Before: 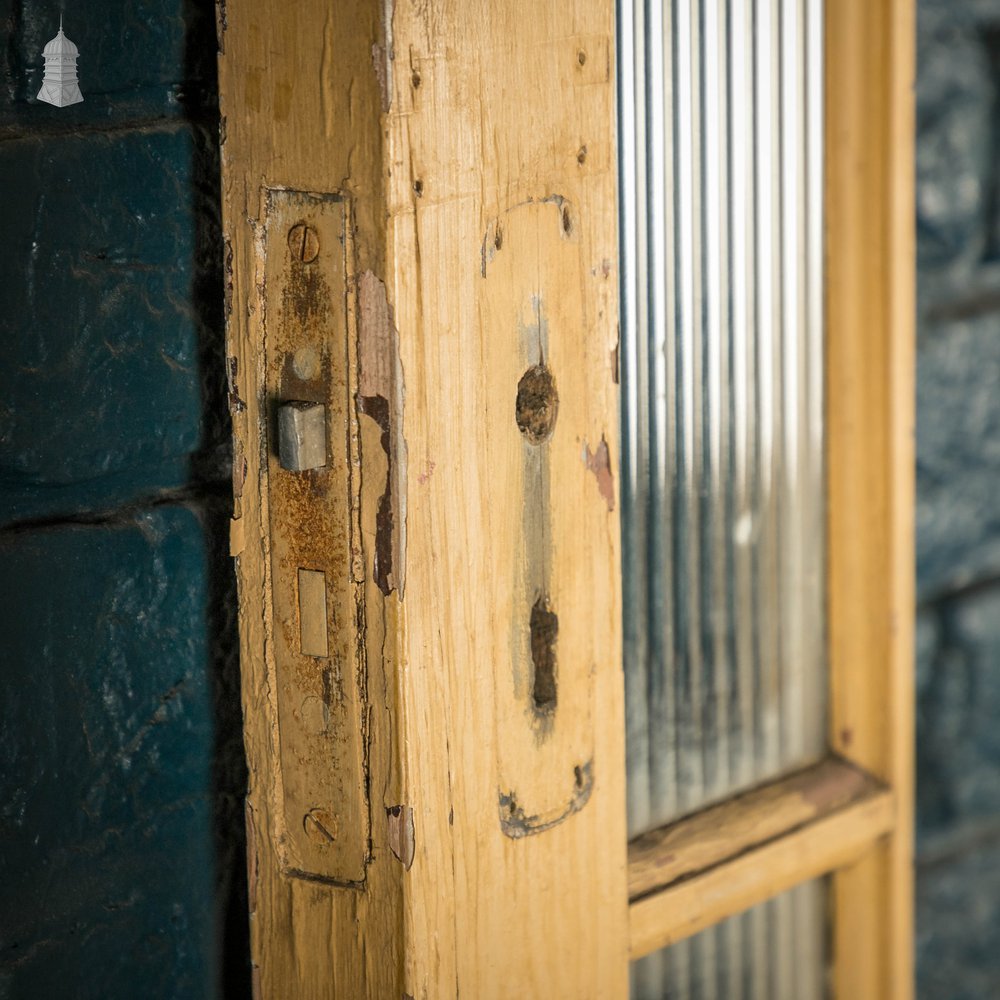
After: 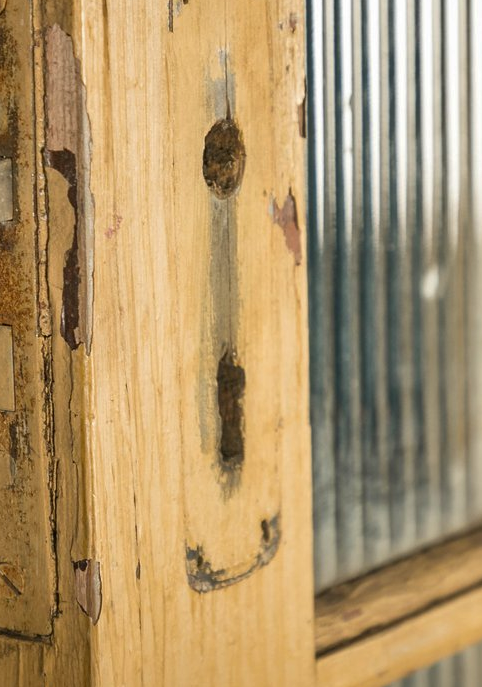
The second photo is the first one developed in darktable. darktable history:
crop: left 31.35%, top 24.67%, right 20.379%, bottom 6.606%
shadows and highlights: soften with gaussian
